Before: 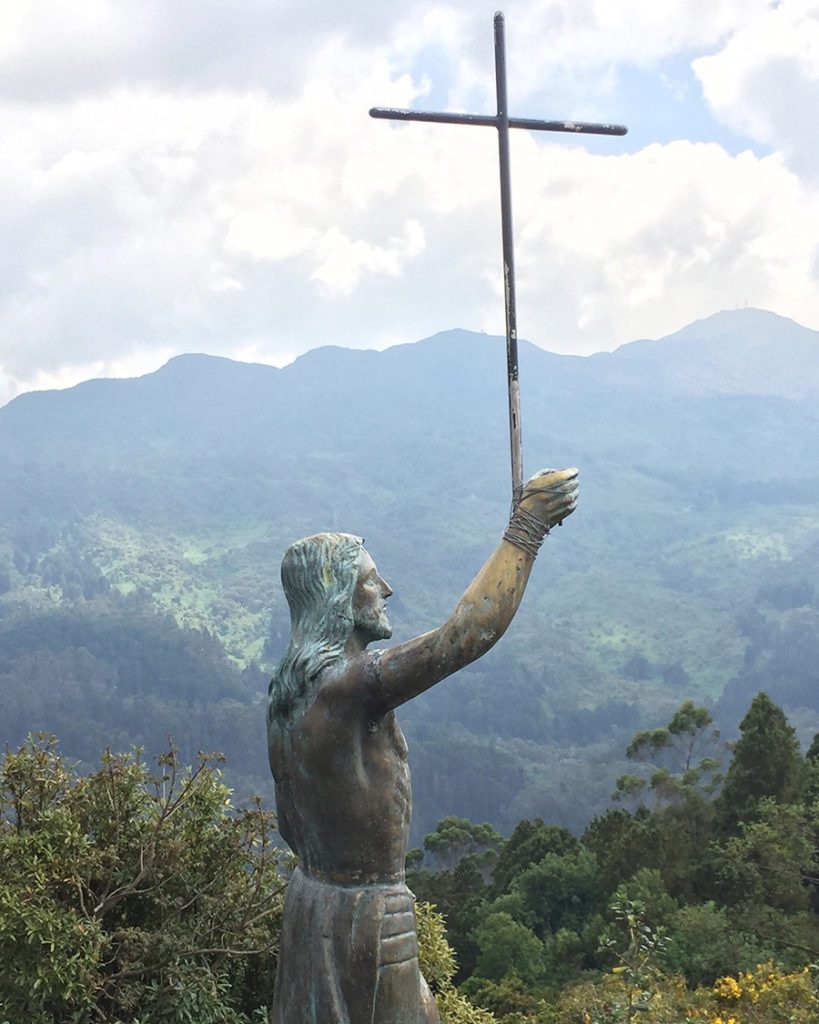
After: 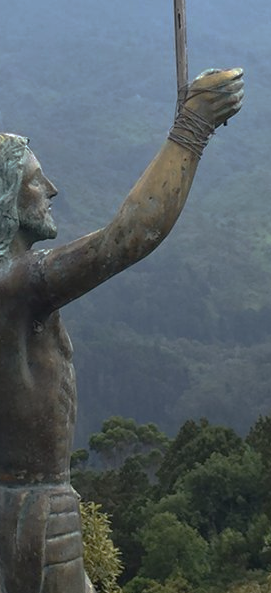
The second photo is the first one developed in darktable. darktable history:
crop: left 40.946%, top 39.146%, right 25.893%, bottom 2.855%
base curve: curves: ch0 [(0, 0) (0.841, 0.609) (1, 1)], preserve colors none
